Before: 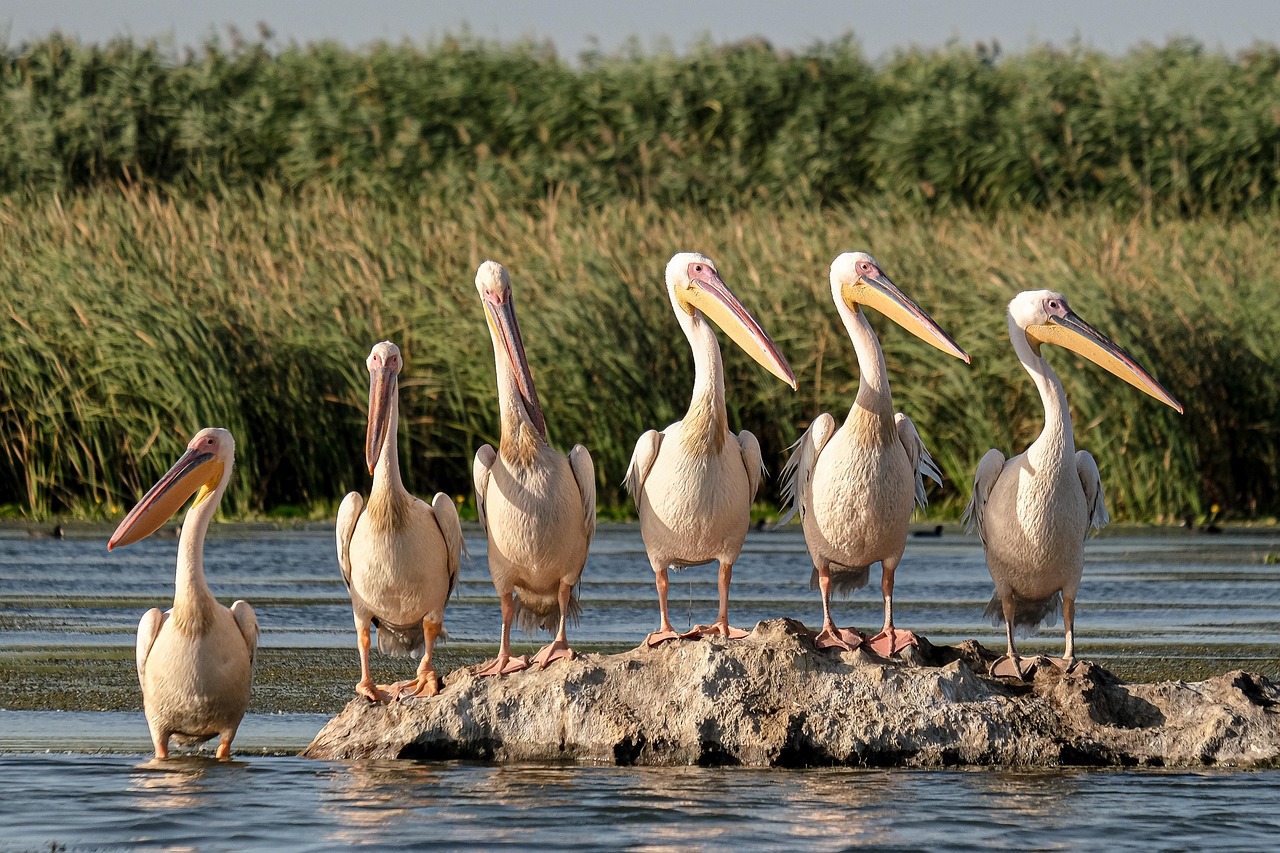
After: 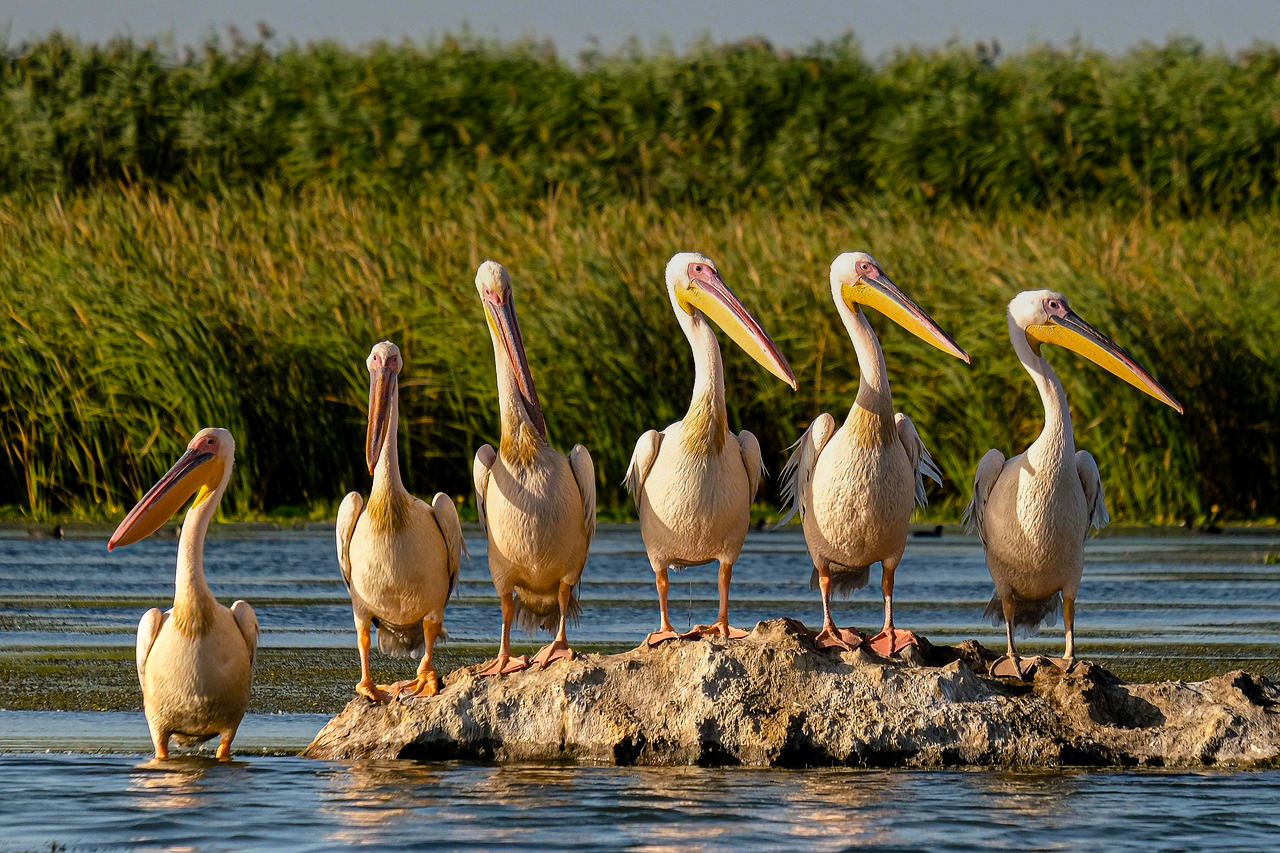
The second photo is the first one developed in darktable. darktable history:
color balance rgb: linear chroma grading › global chroma 50%, perceptual saturation grading › global saturation 2.34%, global vibrance 6.64%, contrast 12.71%, saturation formula JzAzBz (2021)
graduated density: rotation 5.63°, offset 76.9
